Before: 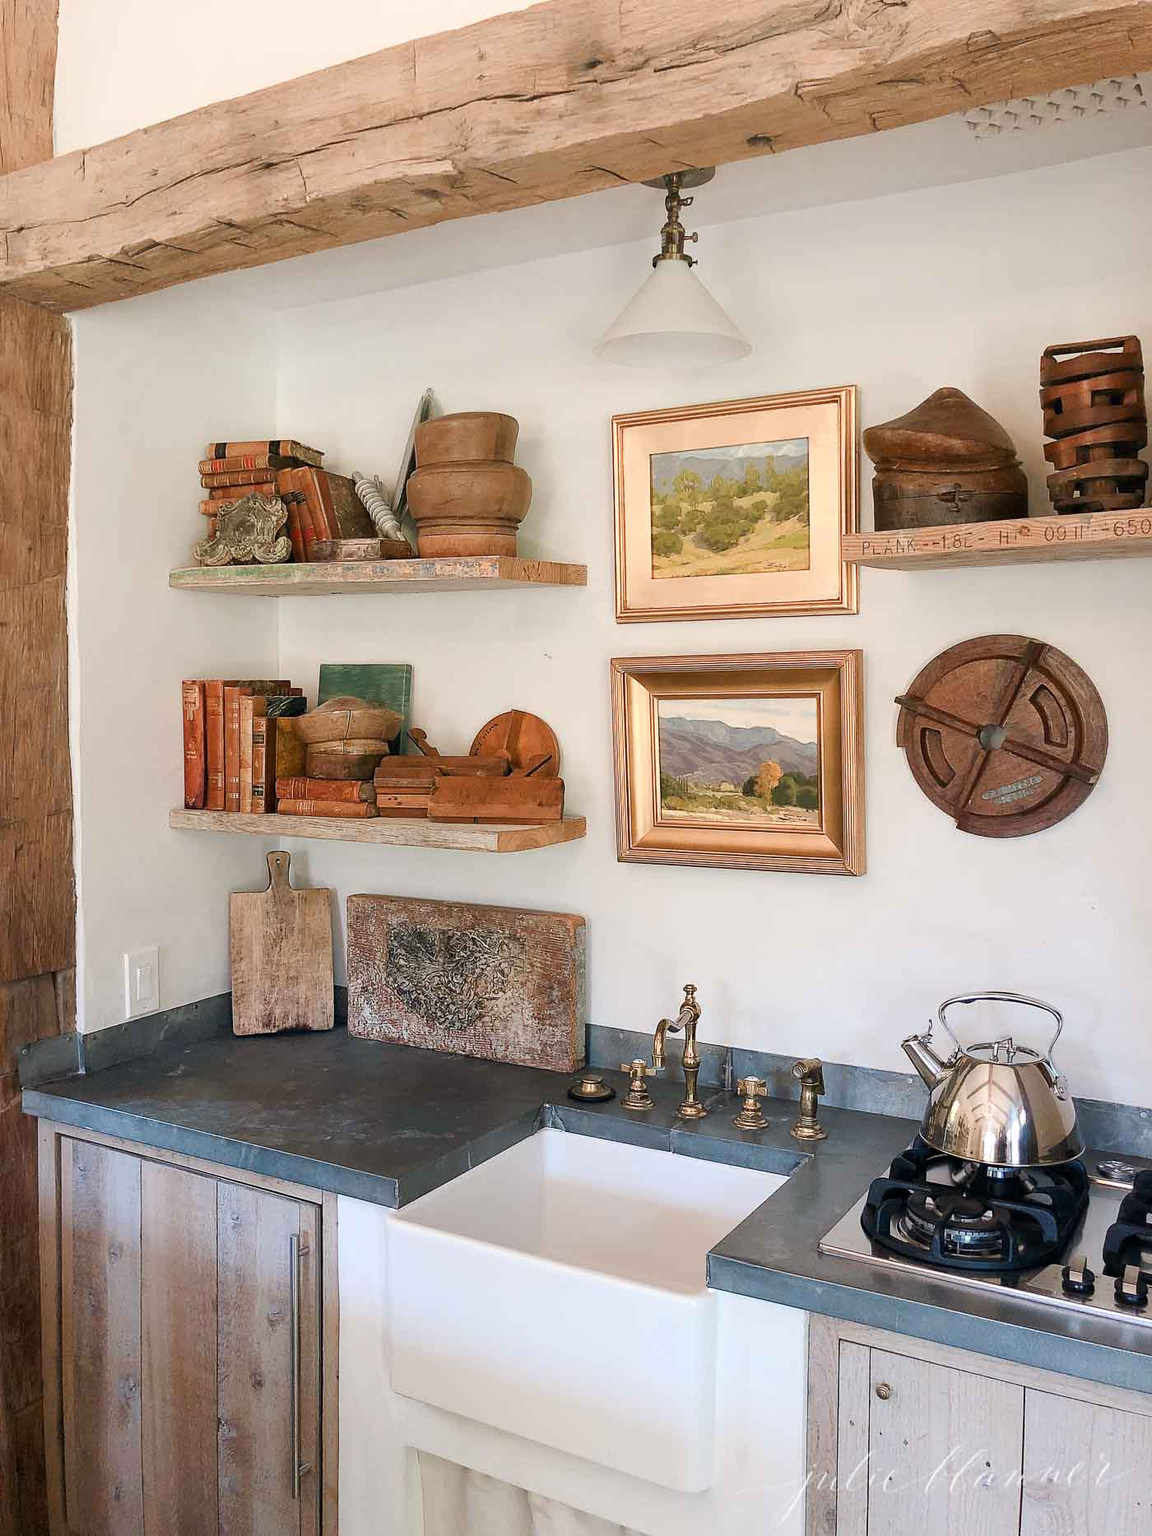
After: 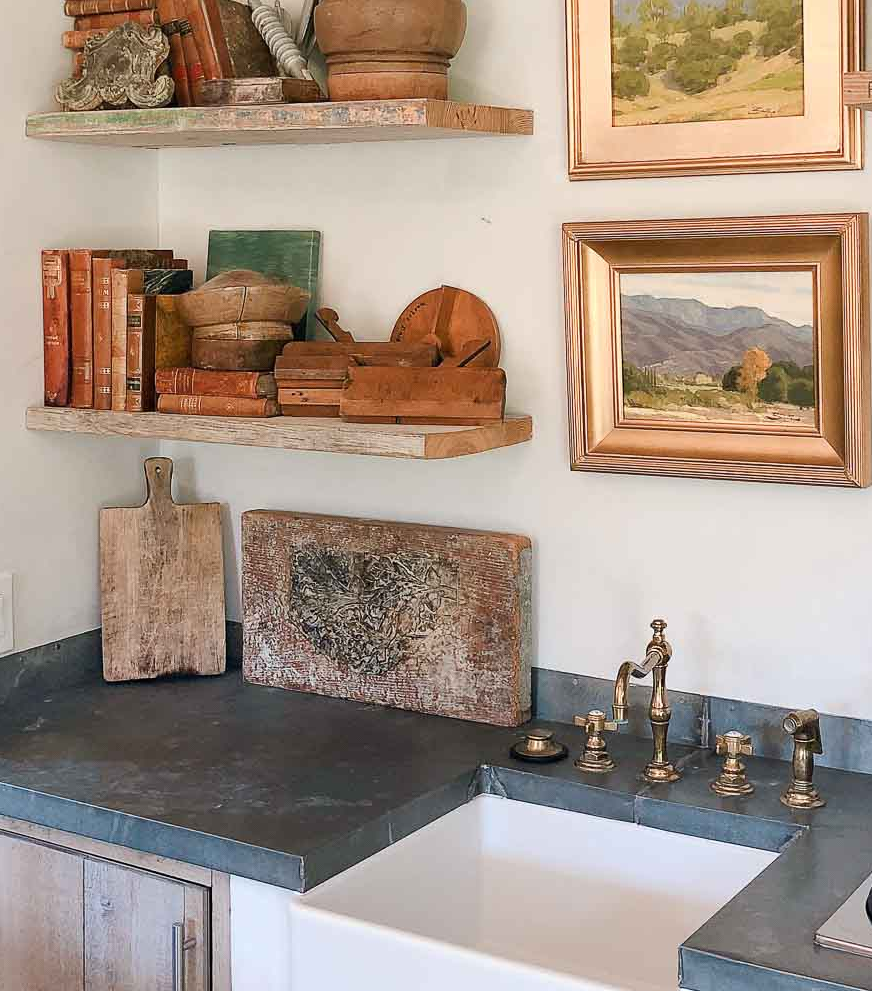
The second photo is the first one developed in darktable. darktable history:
crop: left 12.897%, top 30.914%, right 24.751%, bottom 15.992%
